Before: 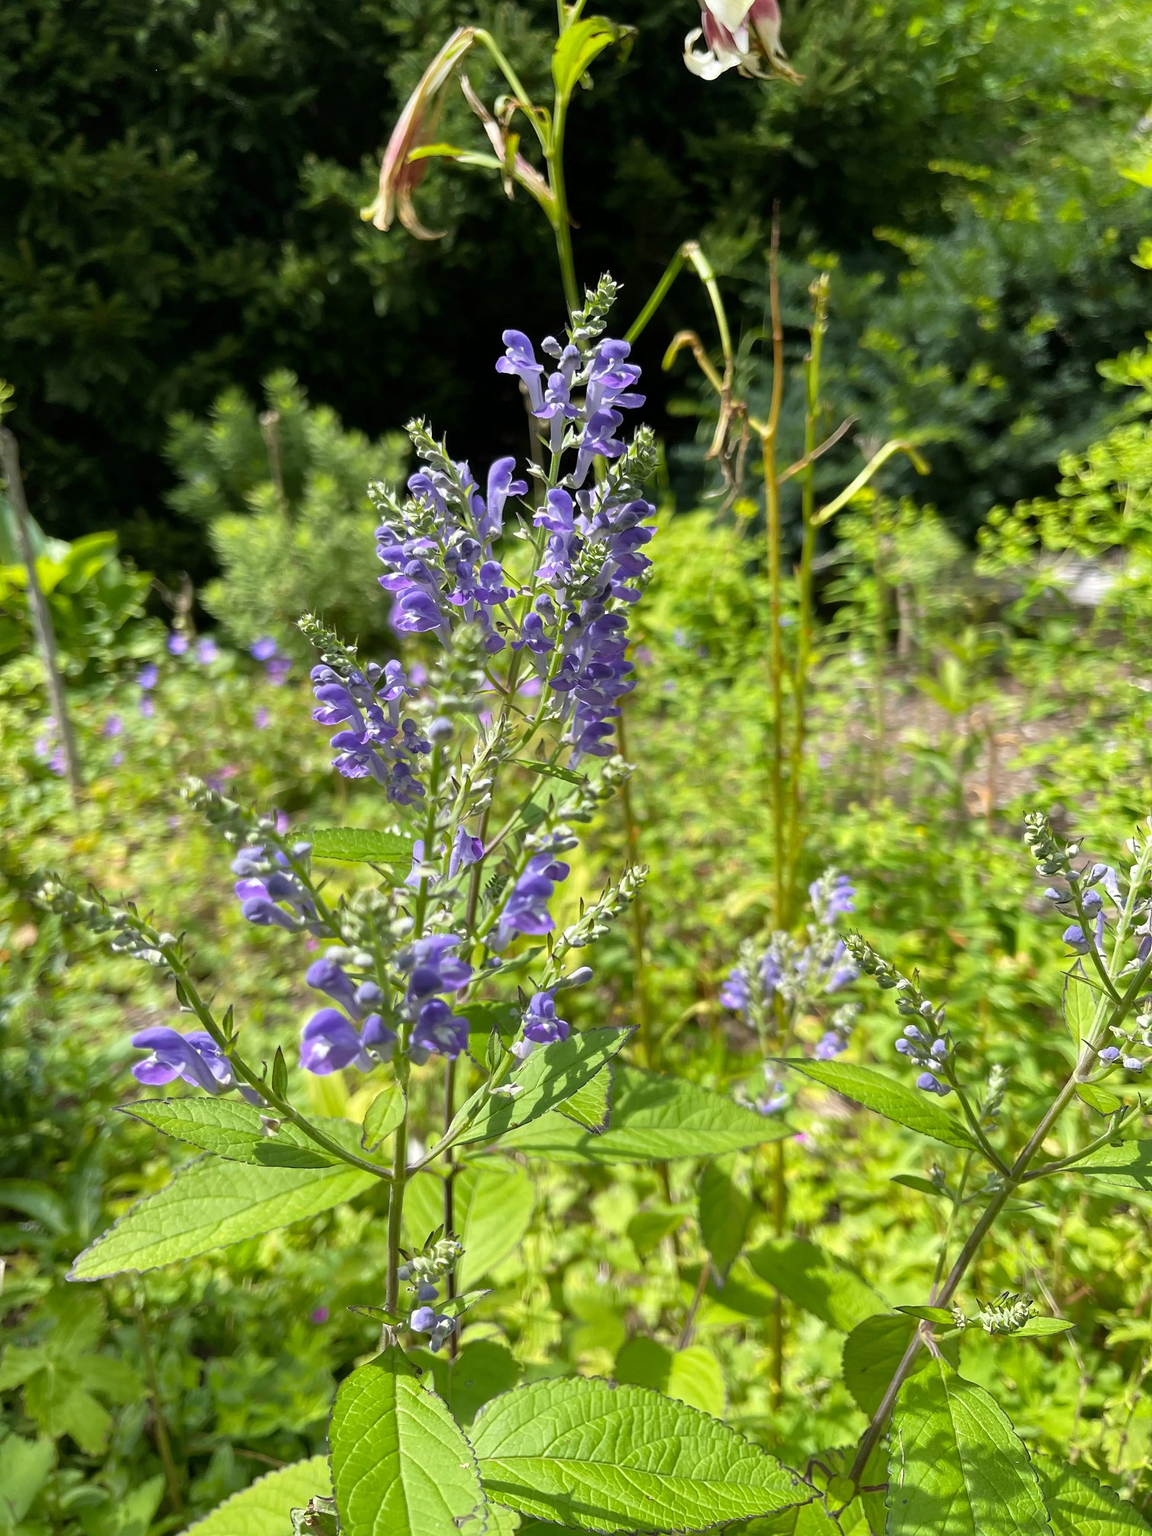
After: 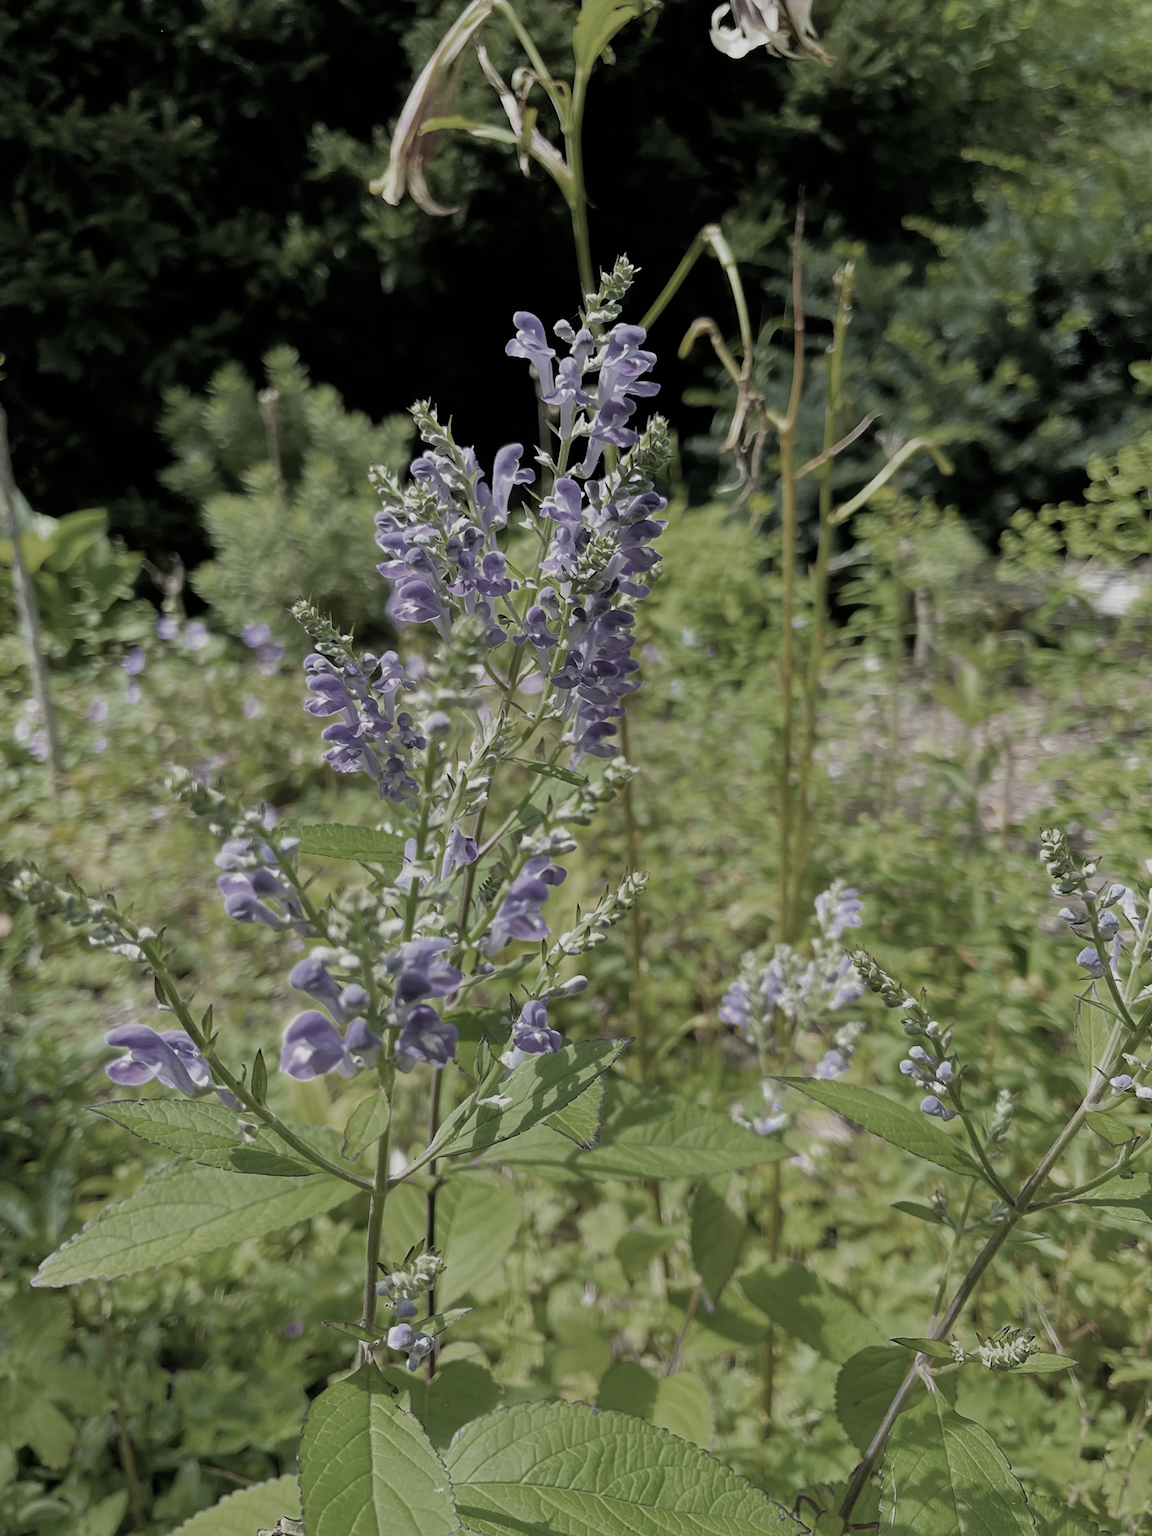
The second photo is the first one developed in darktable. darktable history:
crop and rotate: angle -1.69°
filmic rgb: black relative exposure -7.65 EV, white relative exposure 4.56 EV, hardness 3.61
color zones: curves: ch0 [(0, 0.487) (0.241, 0.395) (0.434, 0.373) (0.658, 0.412) (0.838, 0.487)]; ch1 [(0, 0) (0.053, 0.053) (0.211, 0.202) (0.579, 0.259) (0.781, 0.241)]
